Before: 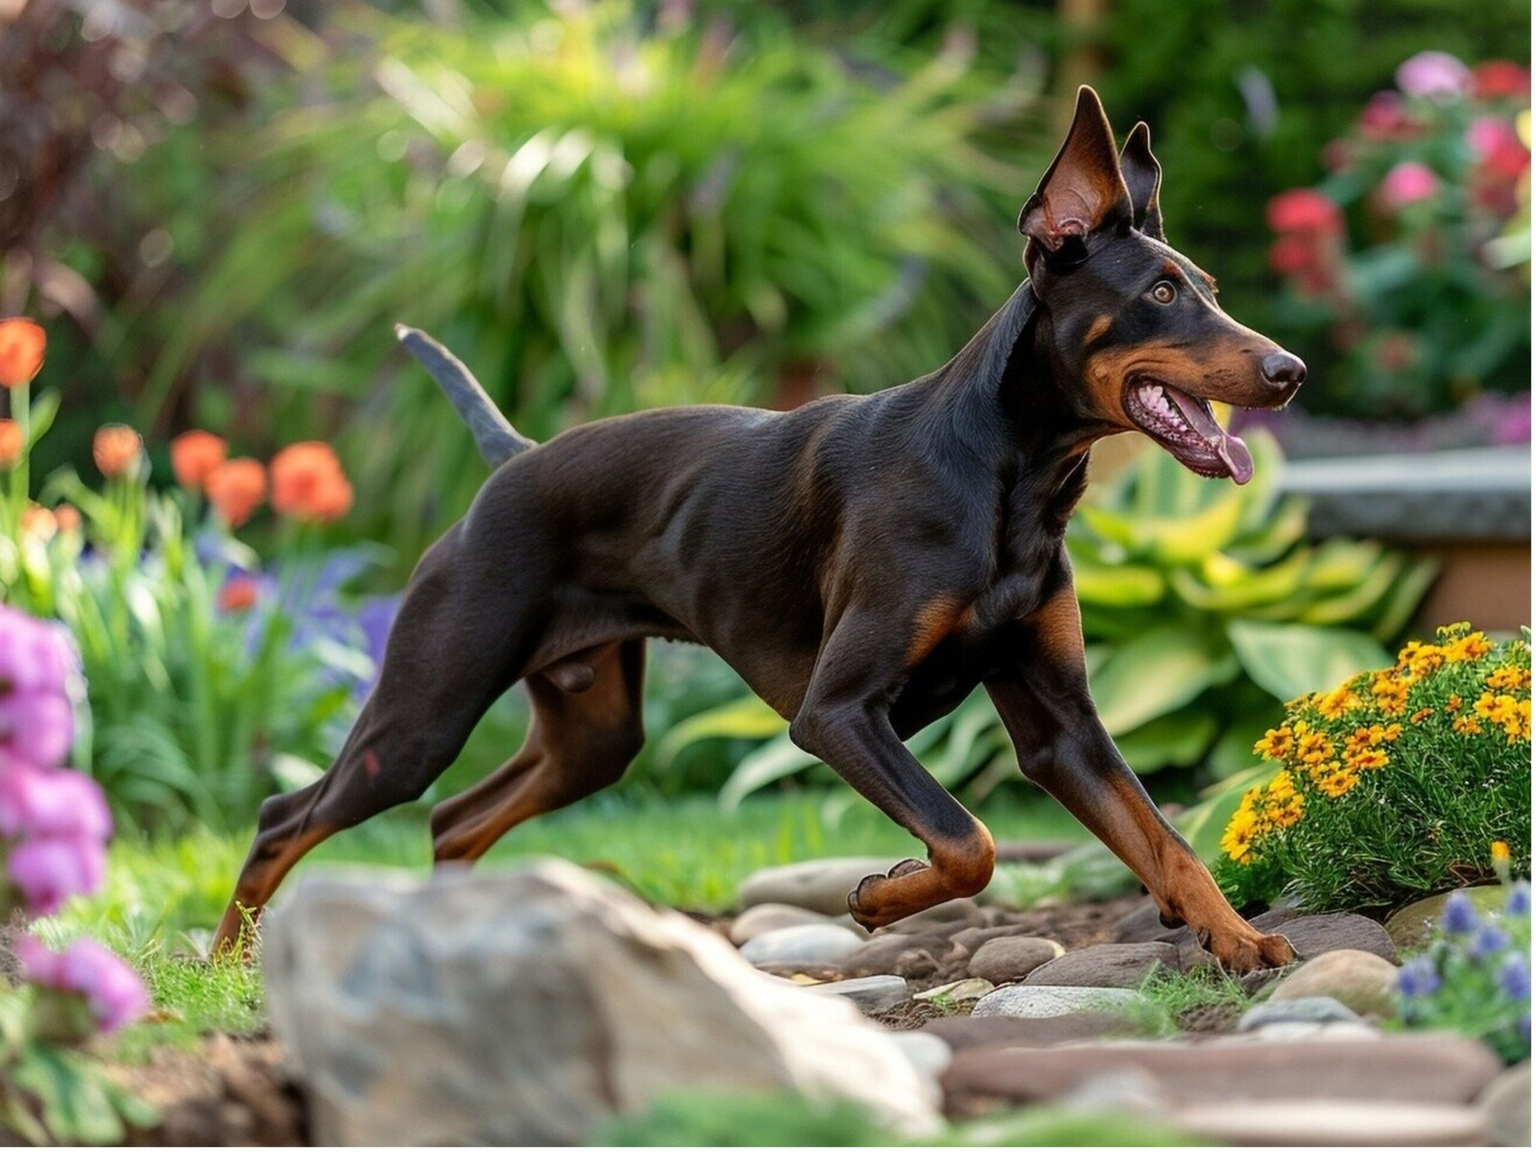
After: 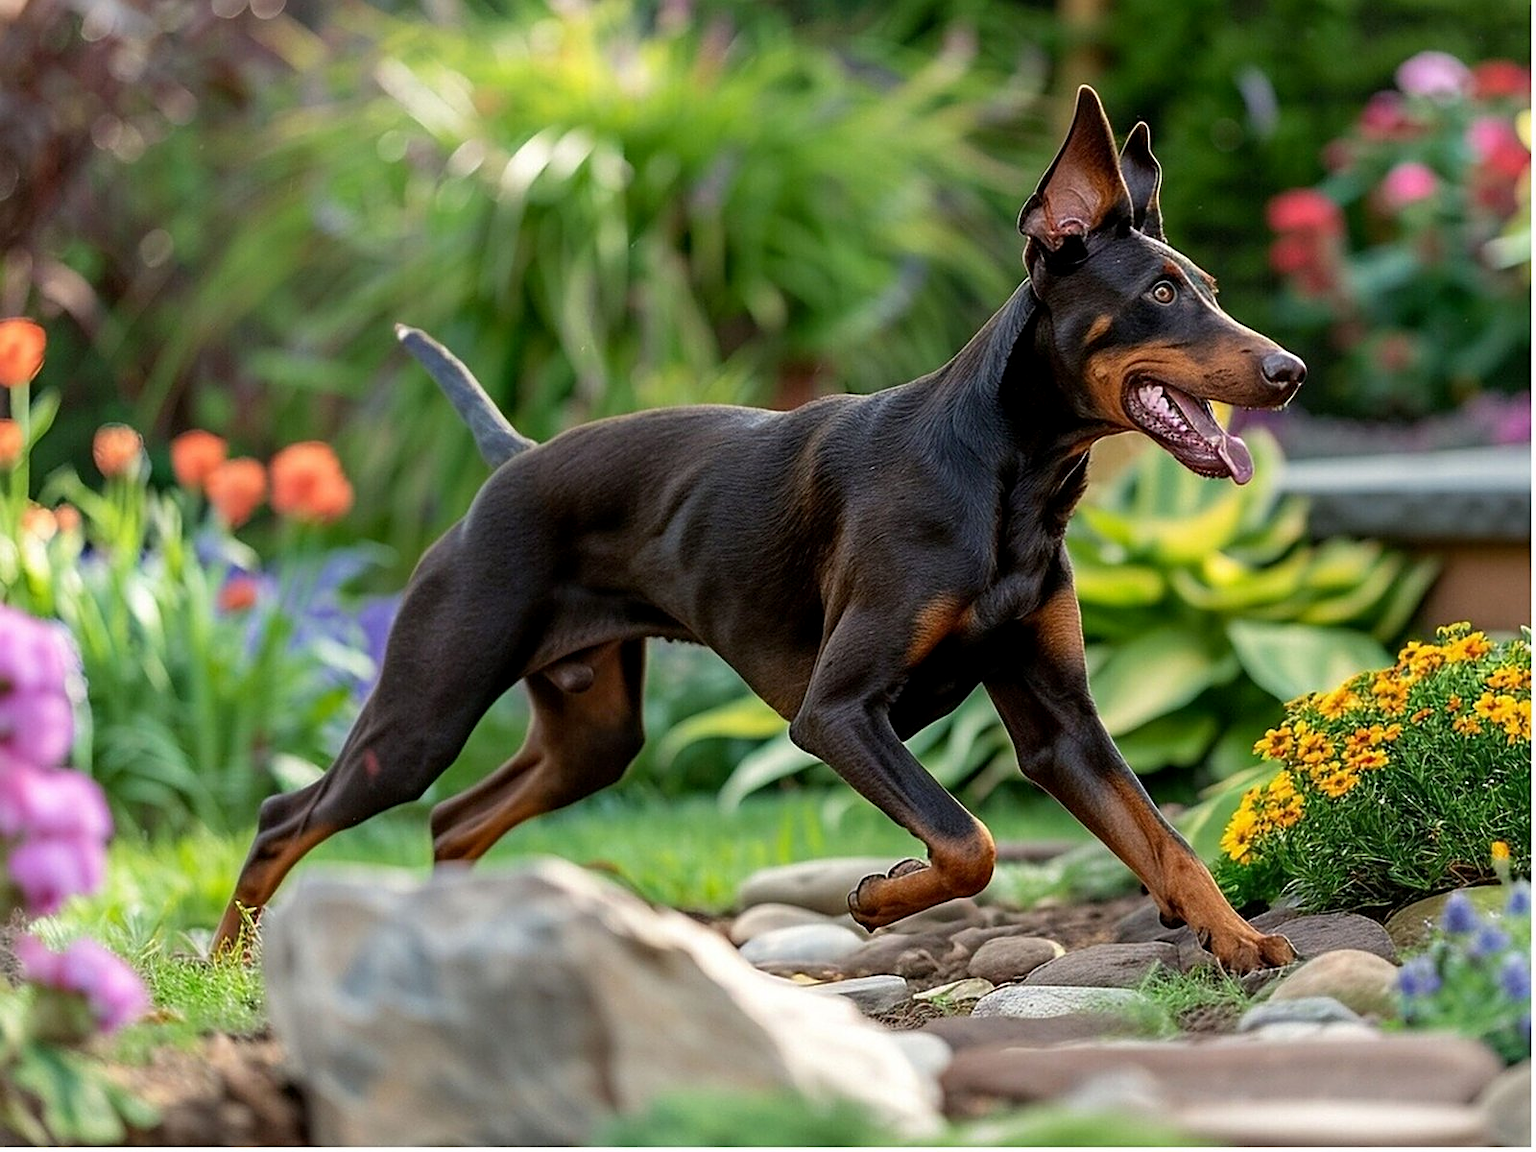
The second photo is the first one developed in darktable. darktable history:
exposure: black level correction 0.002, compensate exposure bias true, compensate highlight preservation false
sharpen: on, module defaults
